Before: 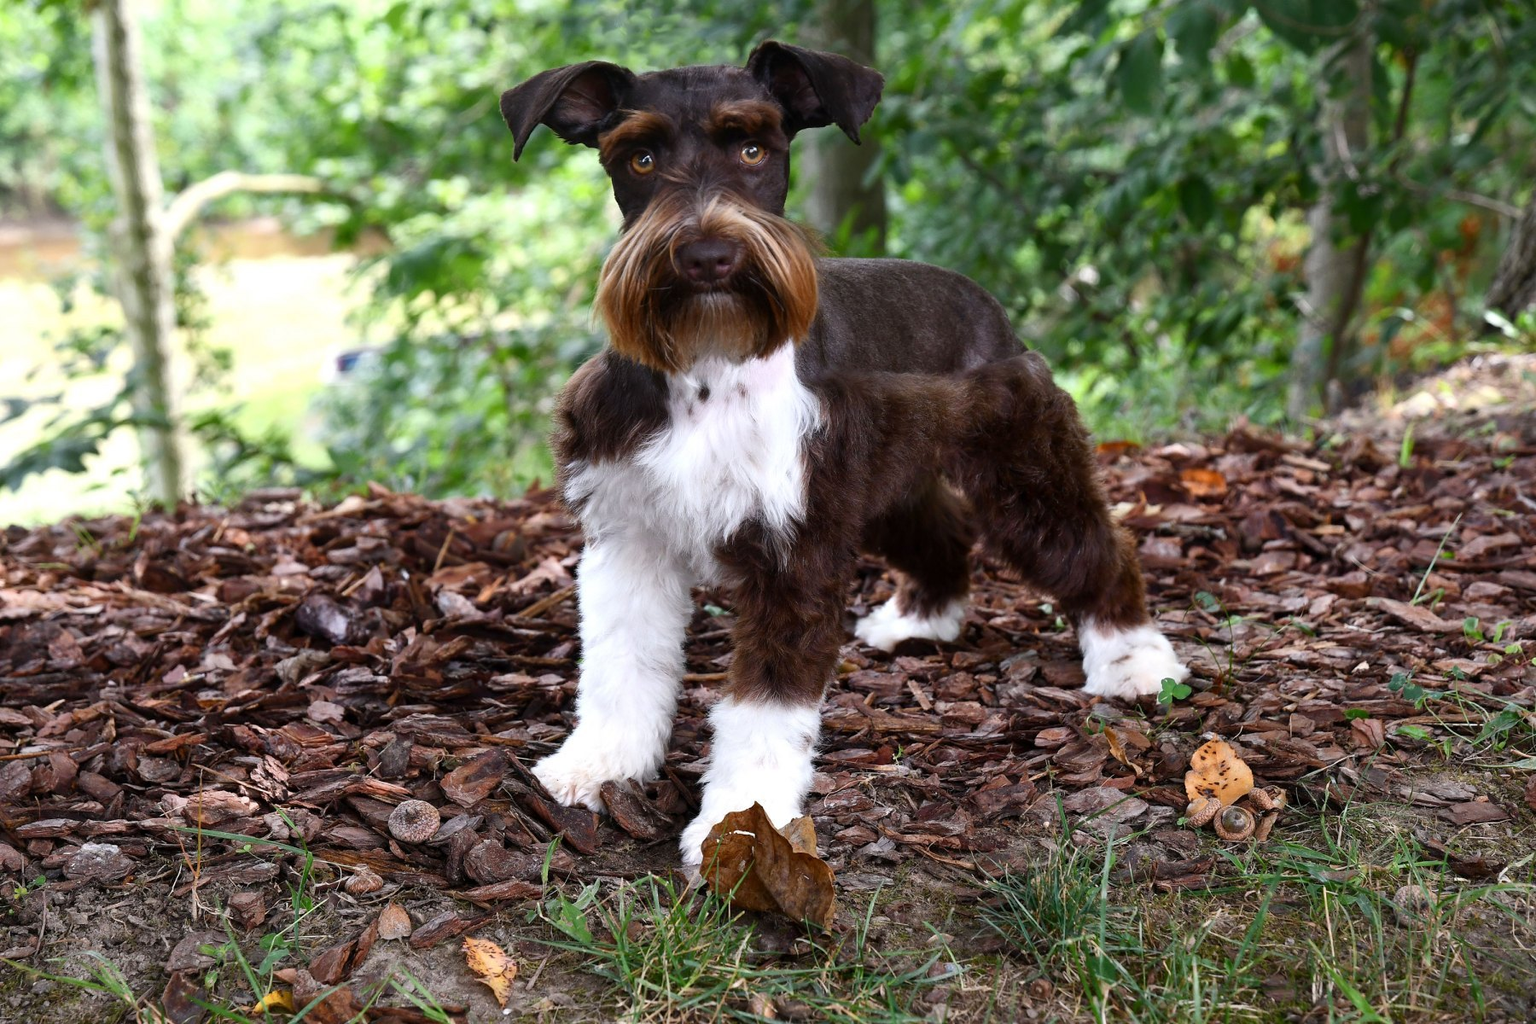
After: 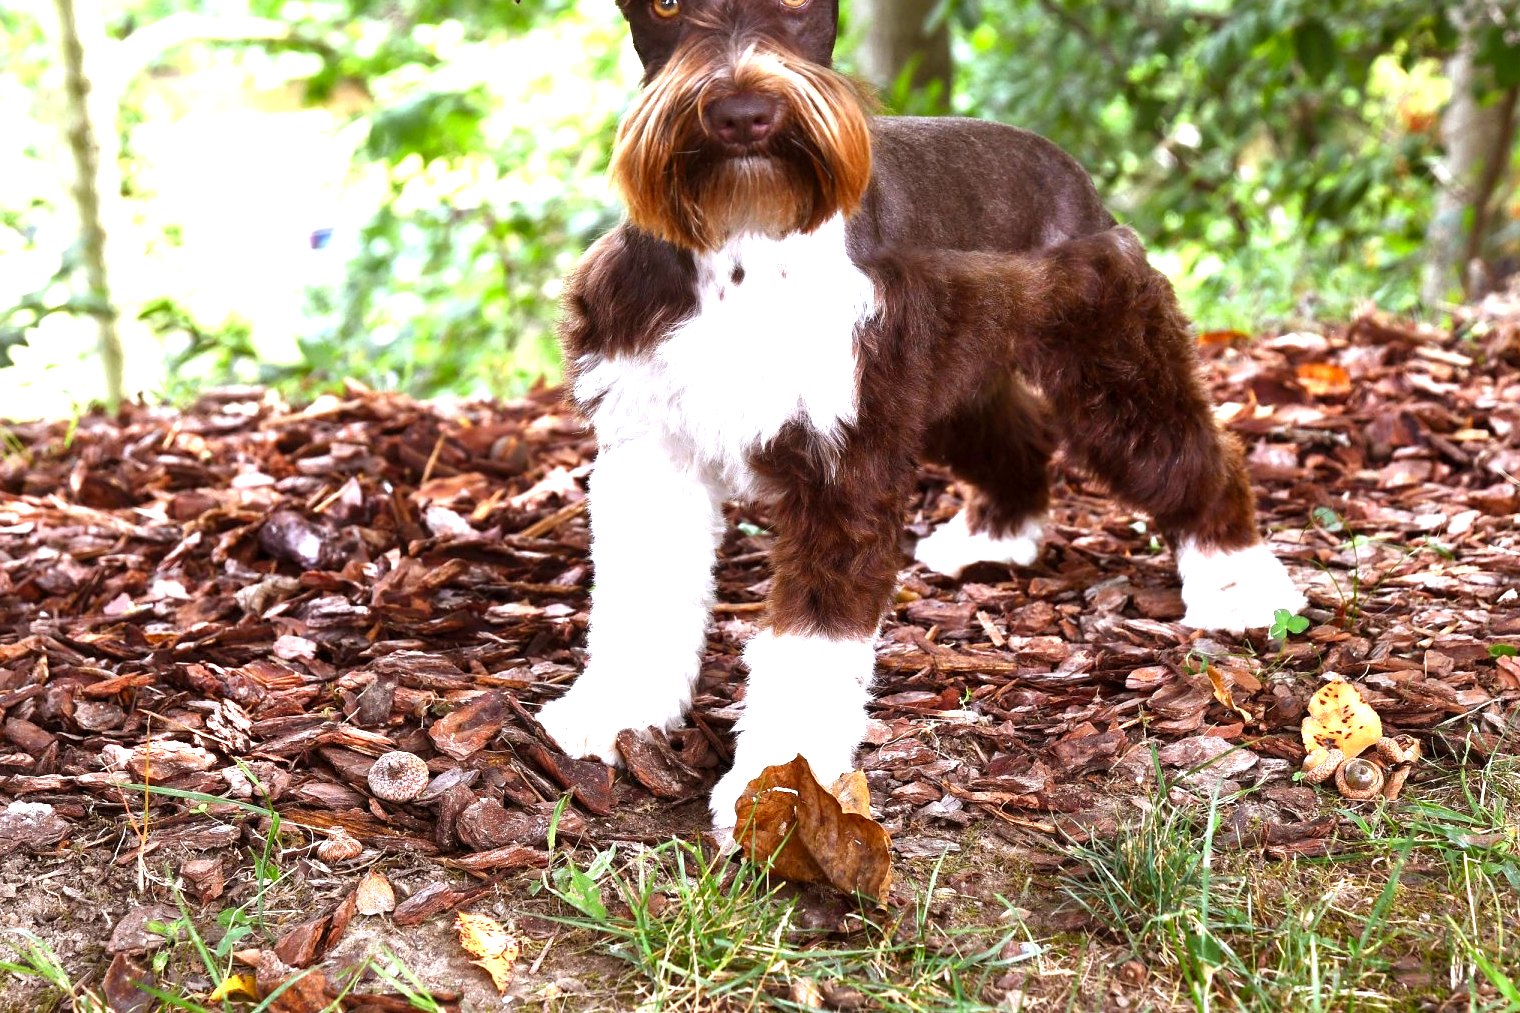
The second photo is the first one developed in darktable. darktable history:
crop and rotate: left 4.842%, top 15.51%, right 10.668%
exposure: black level correction 0, exposure 1.45 EV, compensate exposure bias true, compensate highlight preservation false
rgb levels: mode RGB, independent channels, levels [[0, 0.5, 1], [0, 0.521, 1], [0, 0.536, 1]]
